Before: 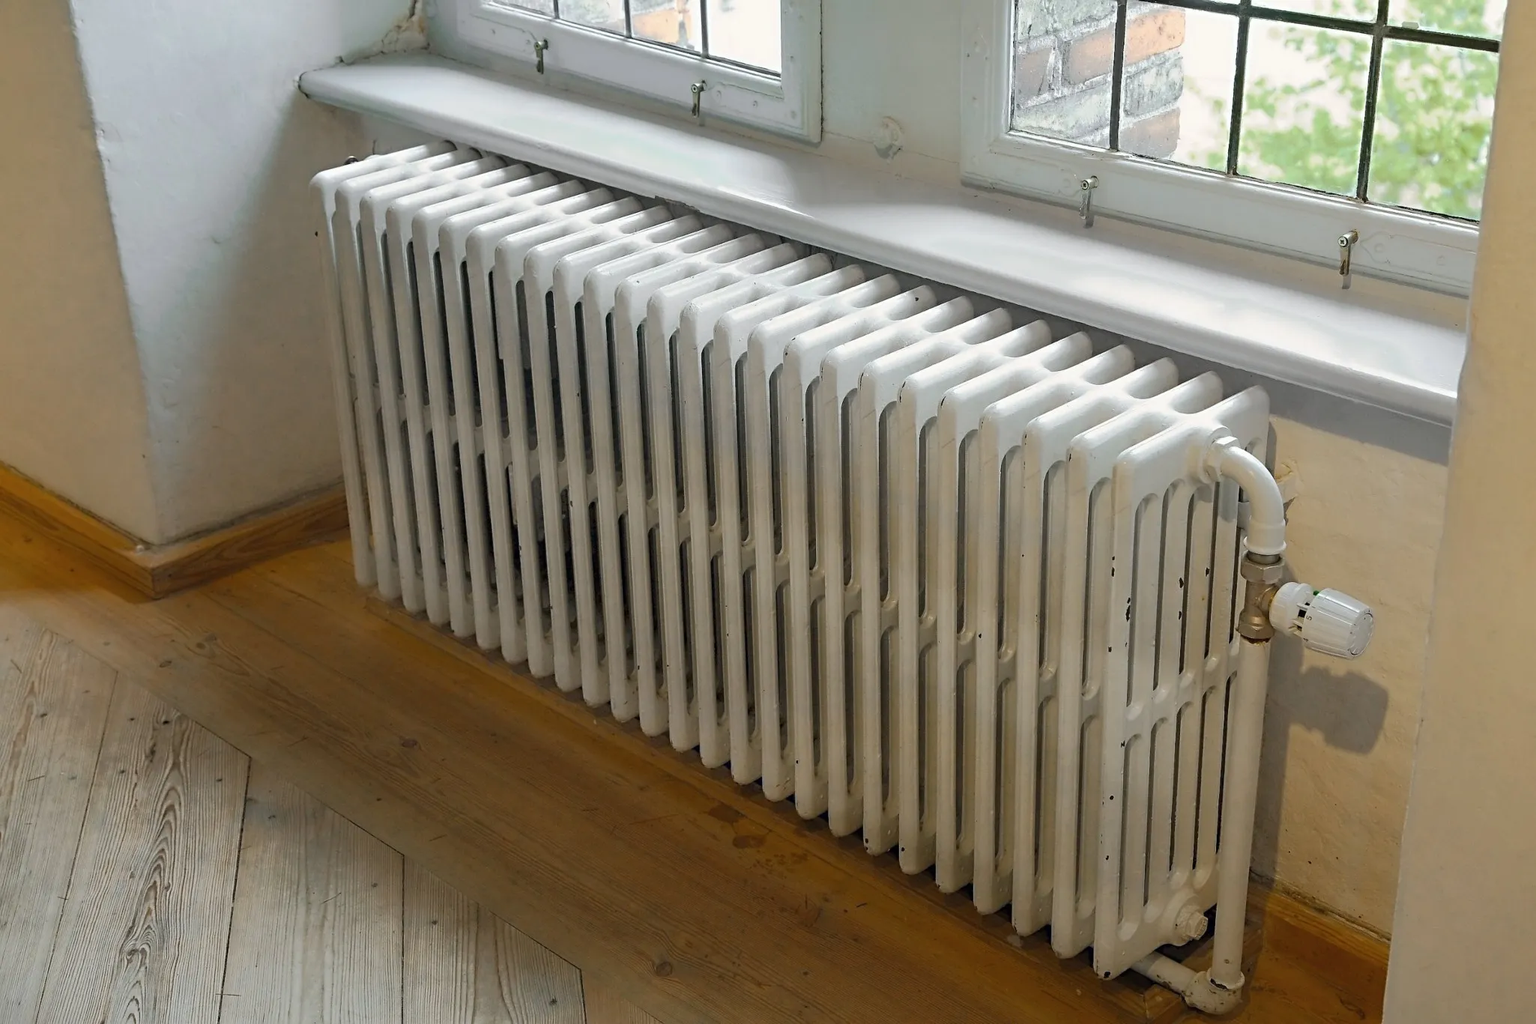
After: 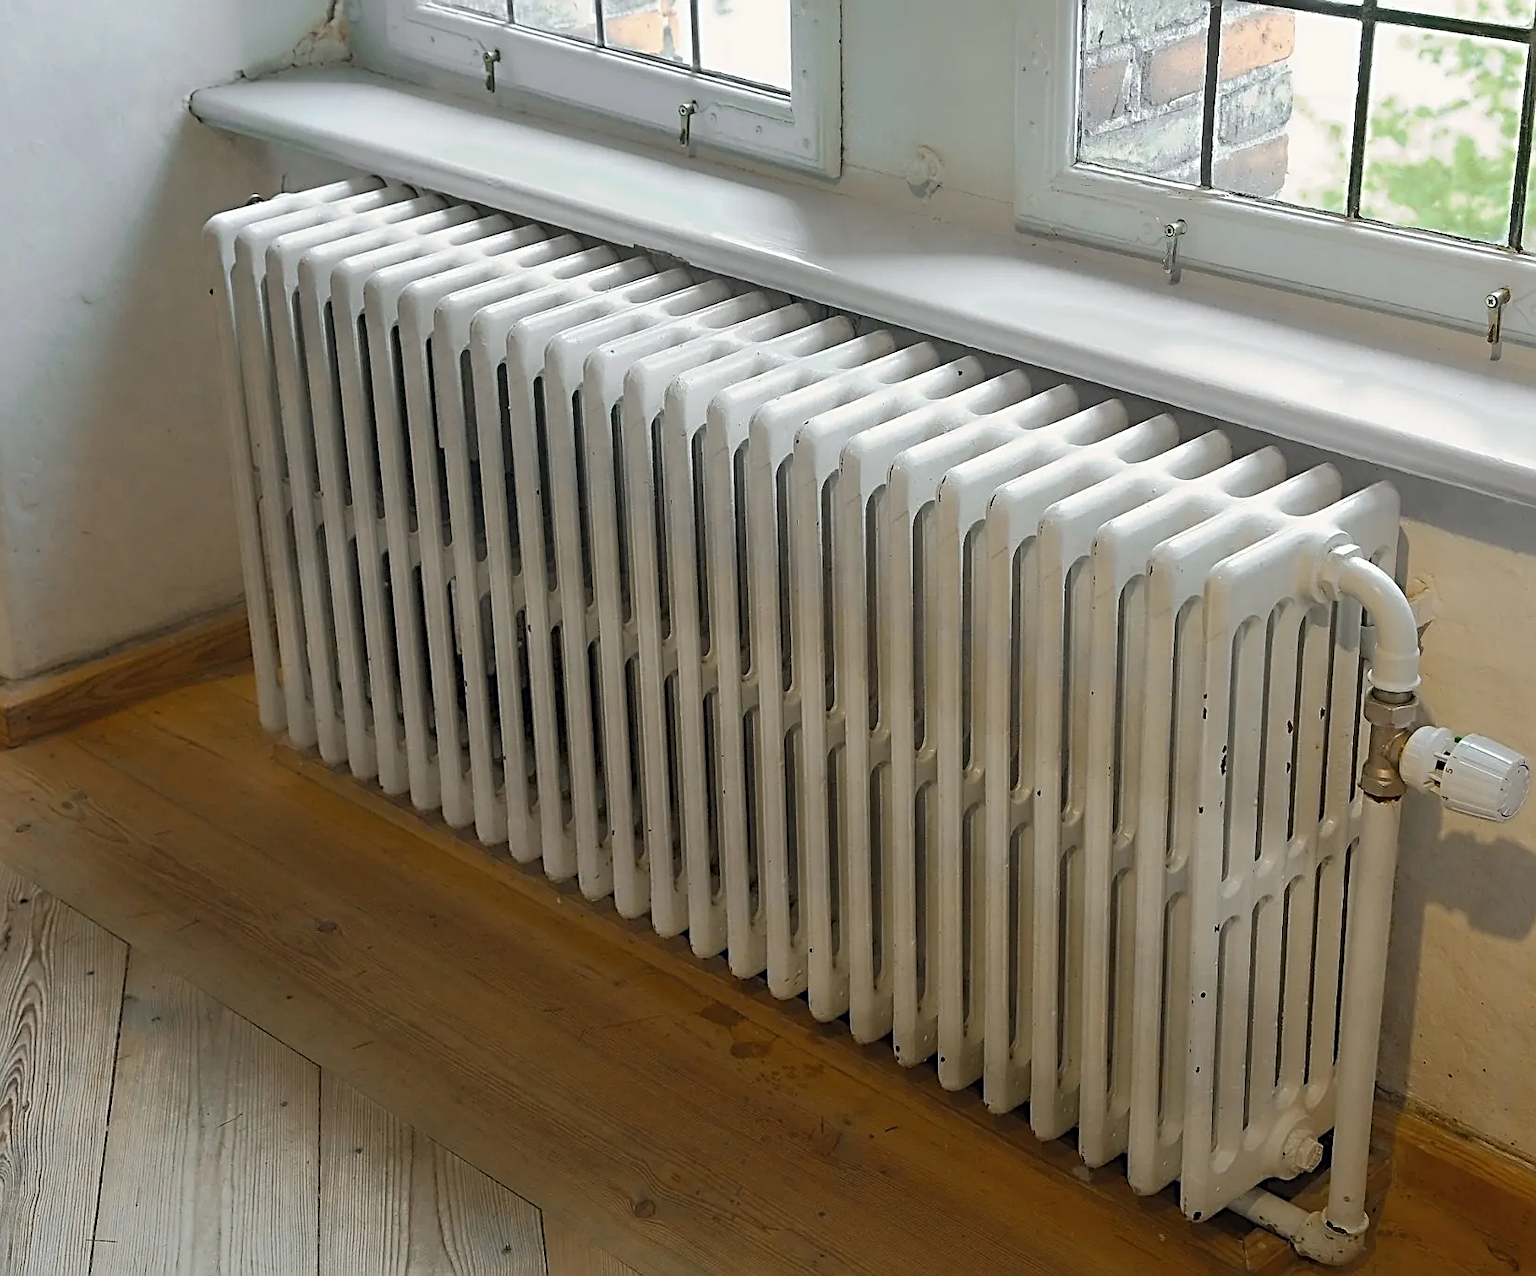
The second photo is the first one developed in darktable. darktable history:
color correction: saturation 0.99
sharpen: on, module defaults
crop and rotate: left 9.597%, right 10.195%
